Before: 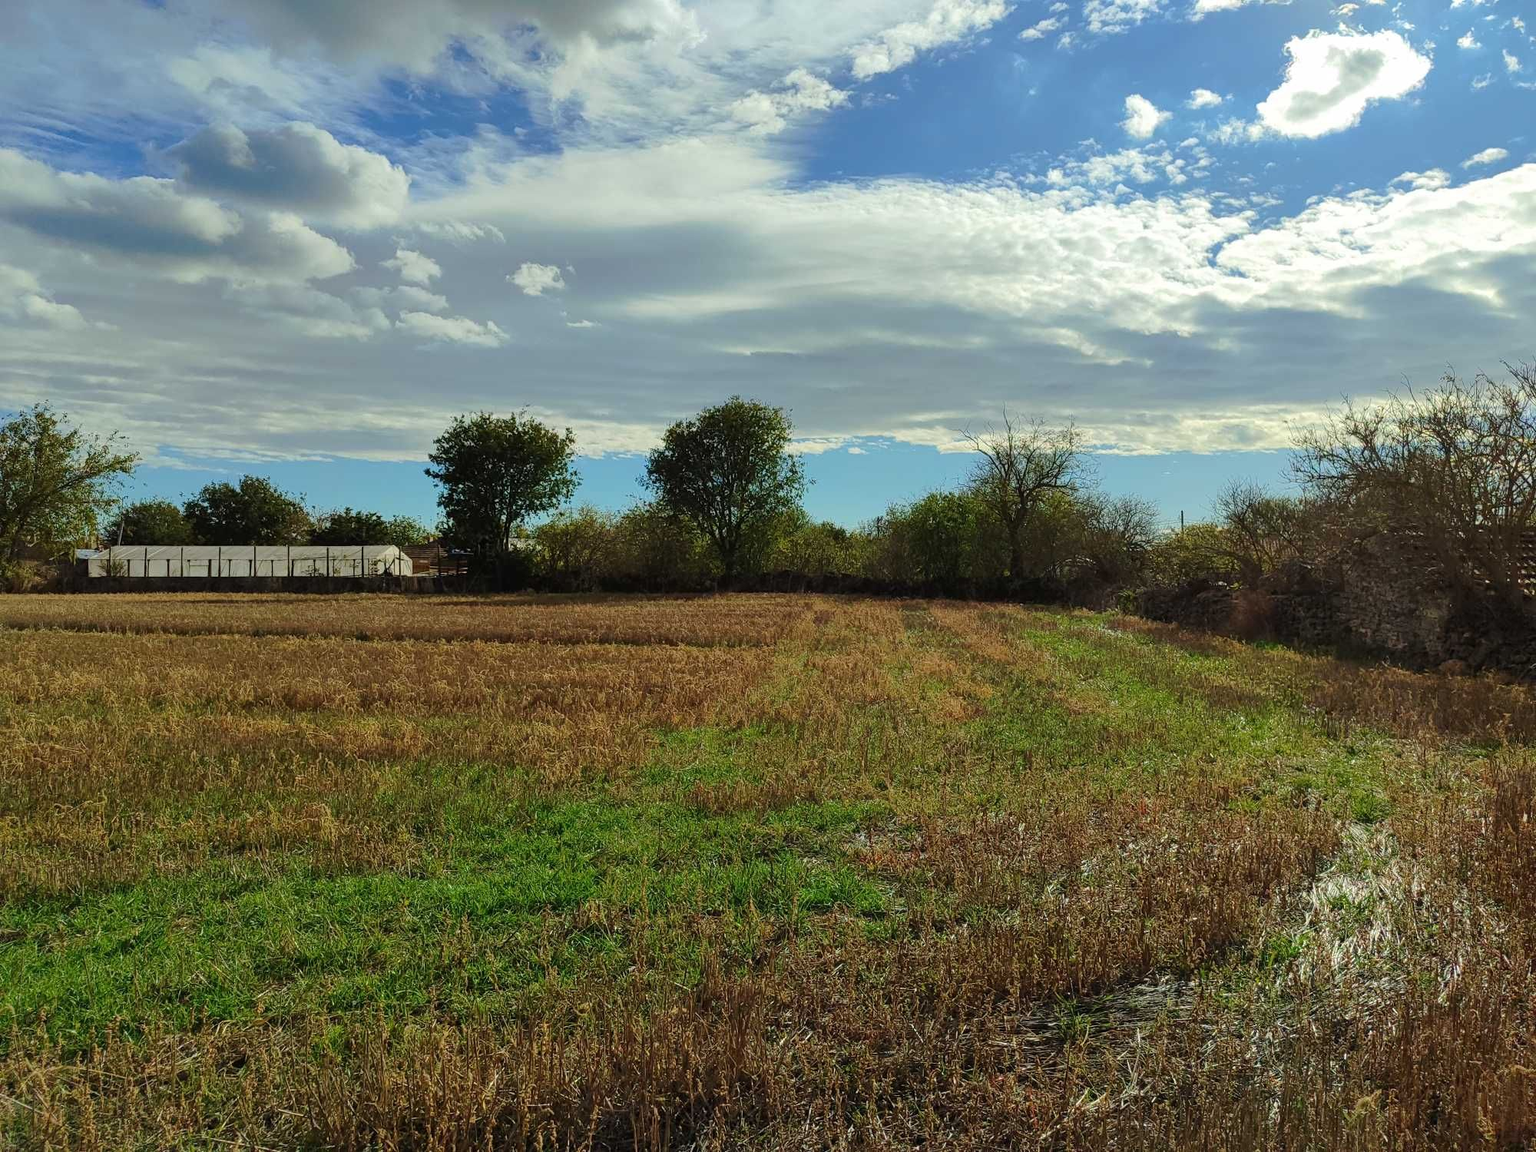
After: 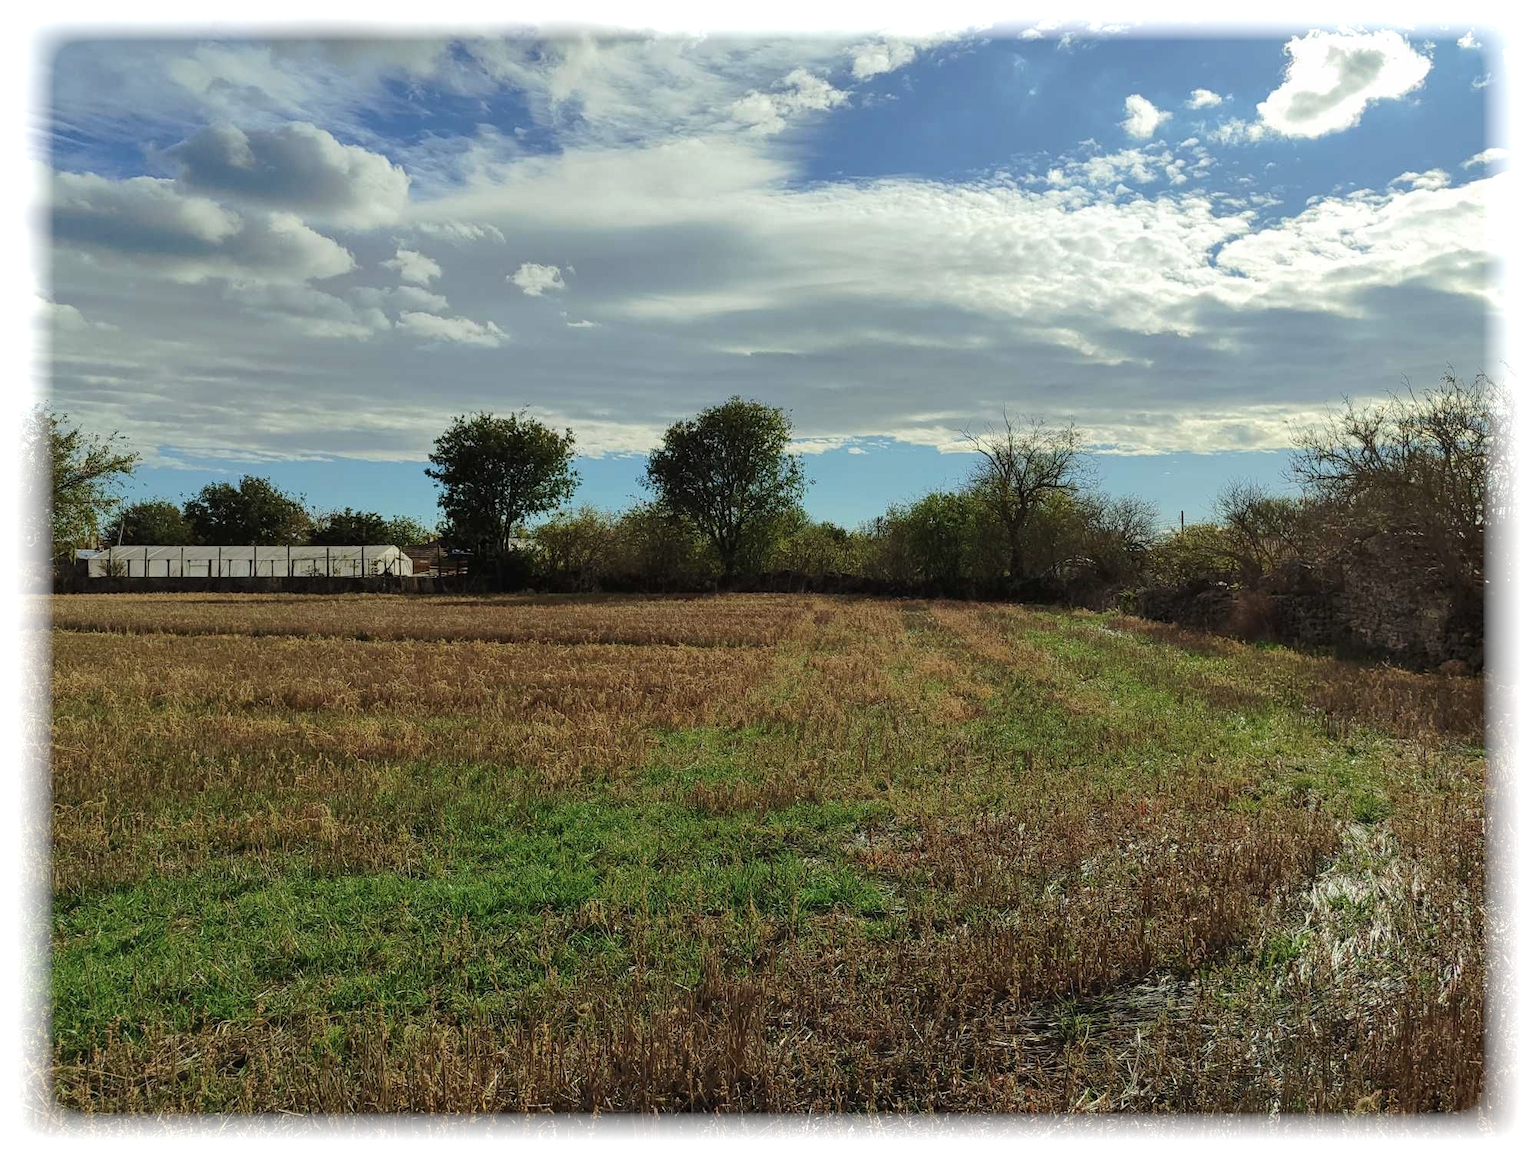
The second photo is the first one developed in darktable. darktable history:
vignetting: fall-off start 93%, fall-off radius 5%, brightness 1, saturation -0.49, automatic ratio true, width/height ratio 1.332, shape 0.04, unbound false
contrast brightness saturation: saturation -0.17
